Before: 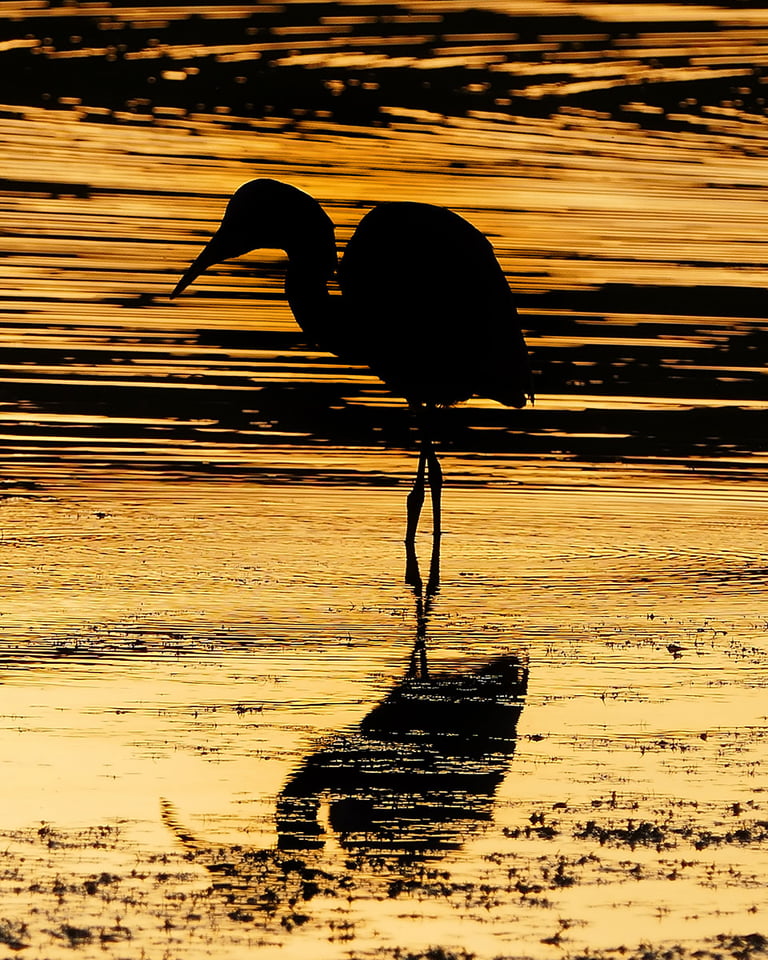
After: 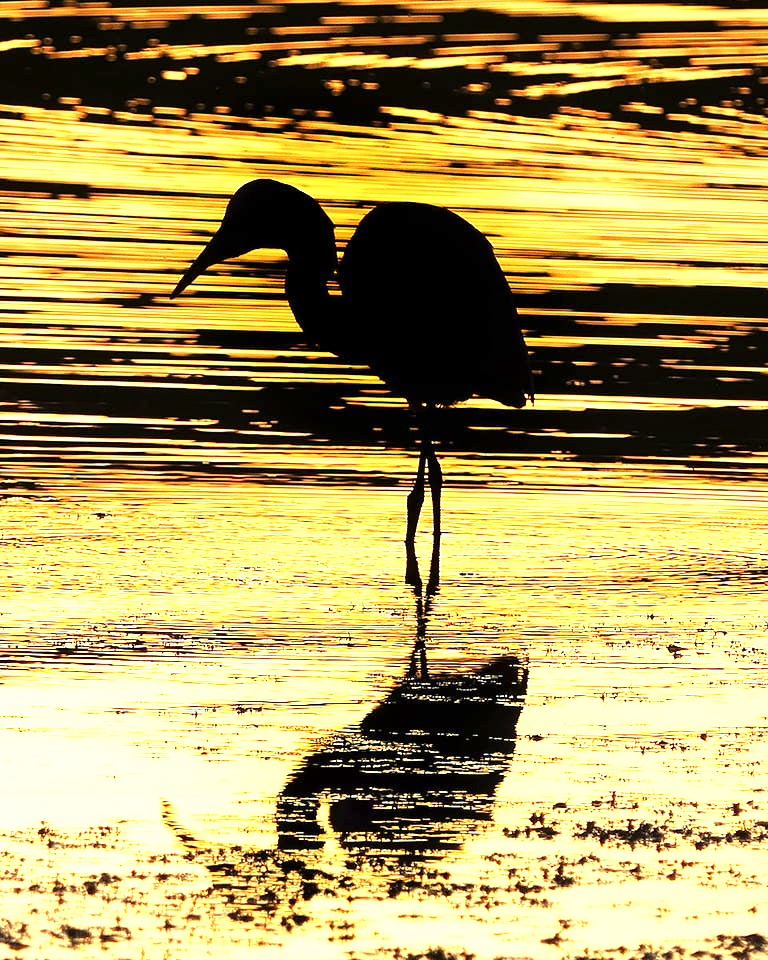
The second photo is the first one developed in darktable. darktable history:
contrast brightness saturation: saturation -0.05
tone curve: curves: ch0 [(0, 0) (0.541, 0.628) (0.906, 0.997)]
base curve: curves: ch0 [(0, 0) (0.495, 0.917) (1, 1)], preserve colors none
